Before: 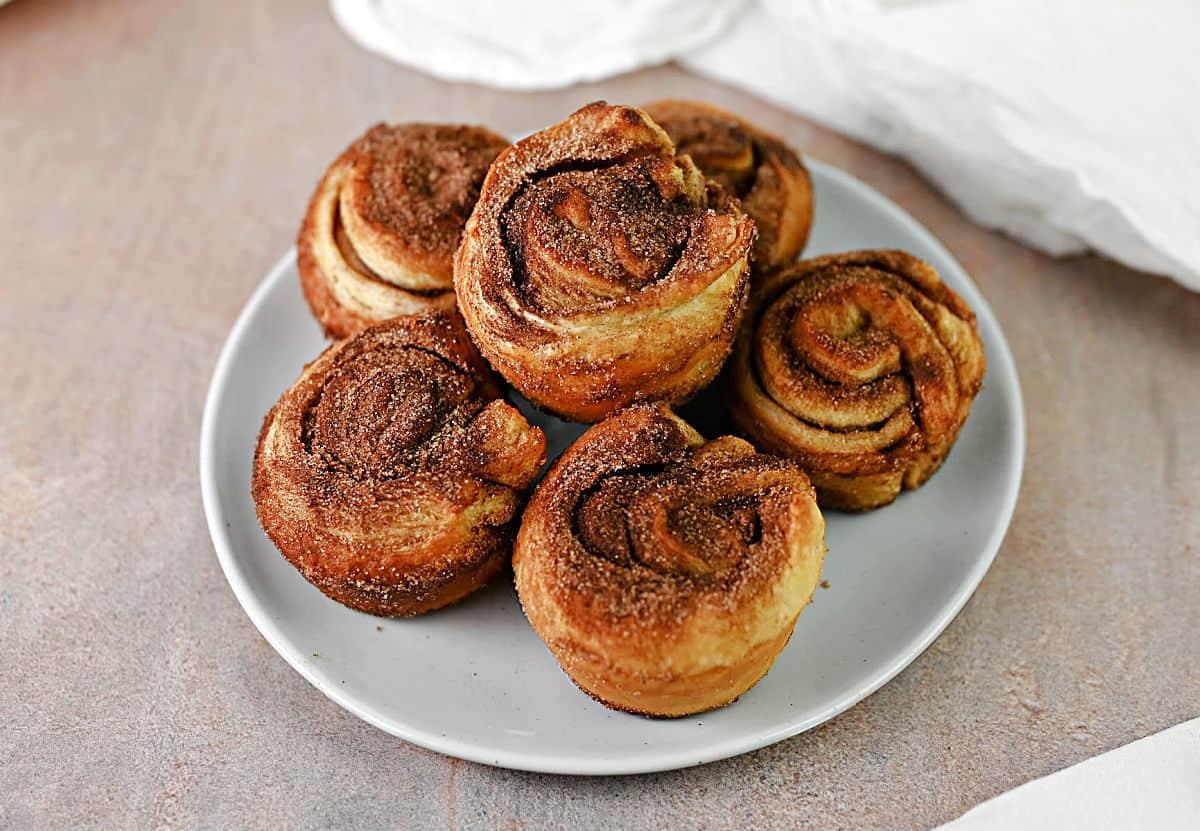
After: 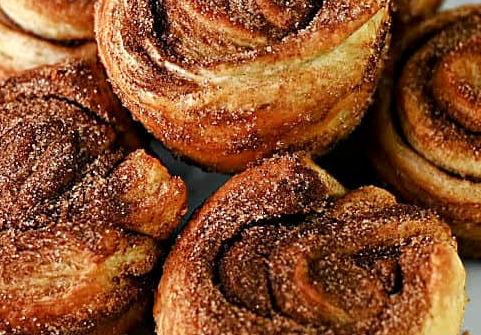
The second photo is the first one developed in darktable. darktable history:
contrast brightness saturation: contrast 0.099, brightness 0.014, saturation 0.021
crop: left 29.932%, top 30.196%, right 29.979%, bottom 29.488%
tone equalizer: on, module defaults
local contrast: highlights 103%, shadows 100%, detail 119%, midtone range 0.2
